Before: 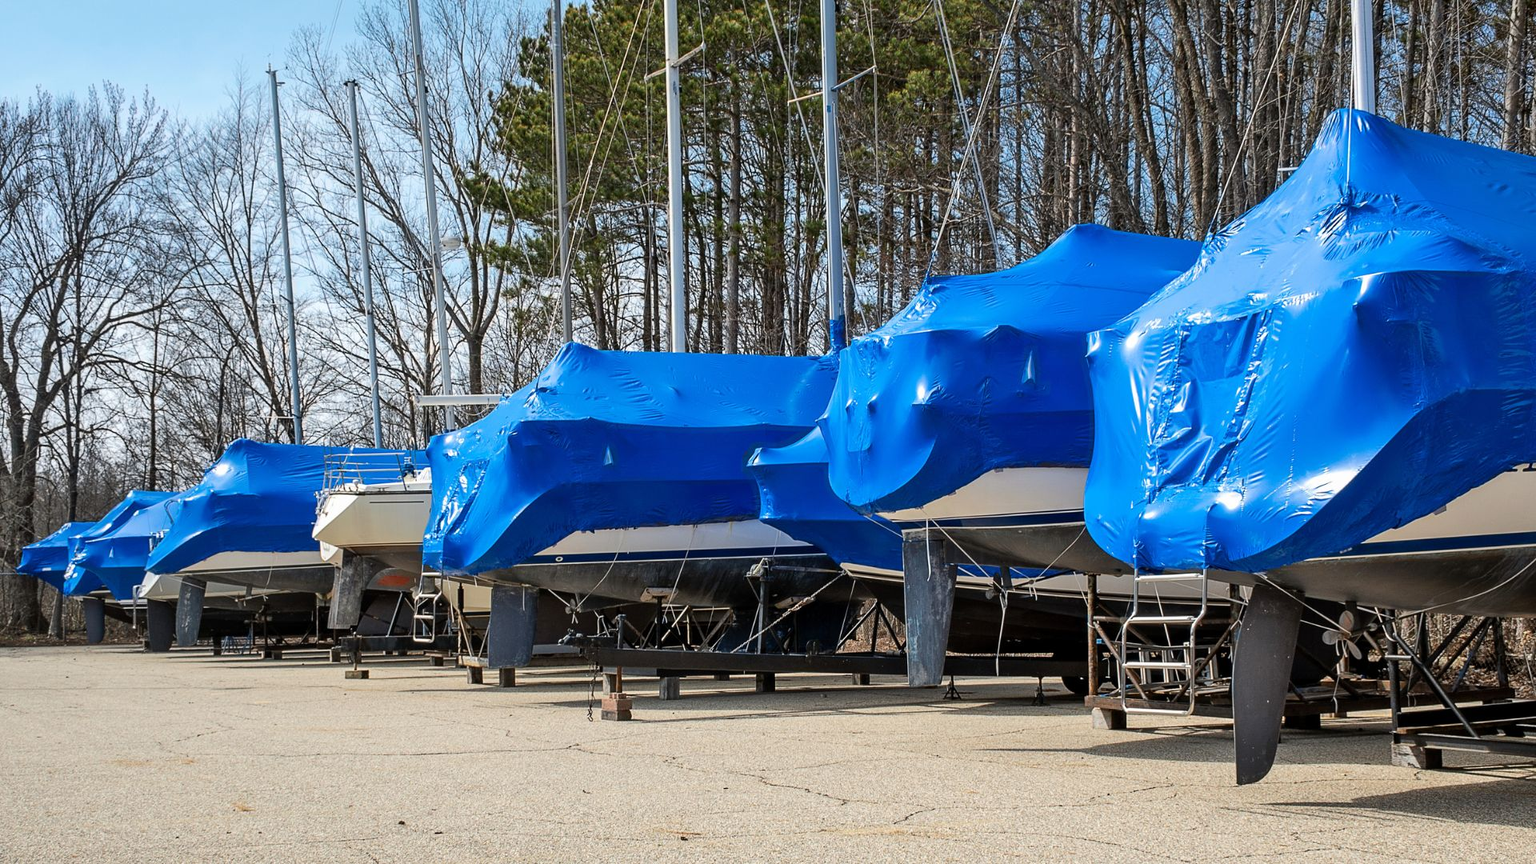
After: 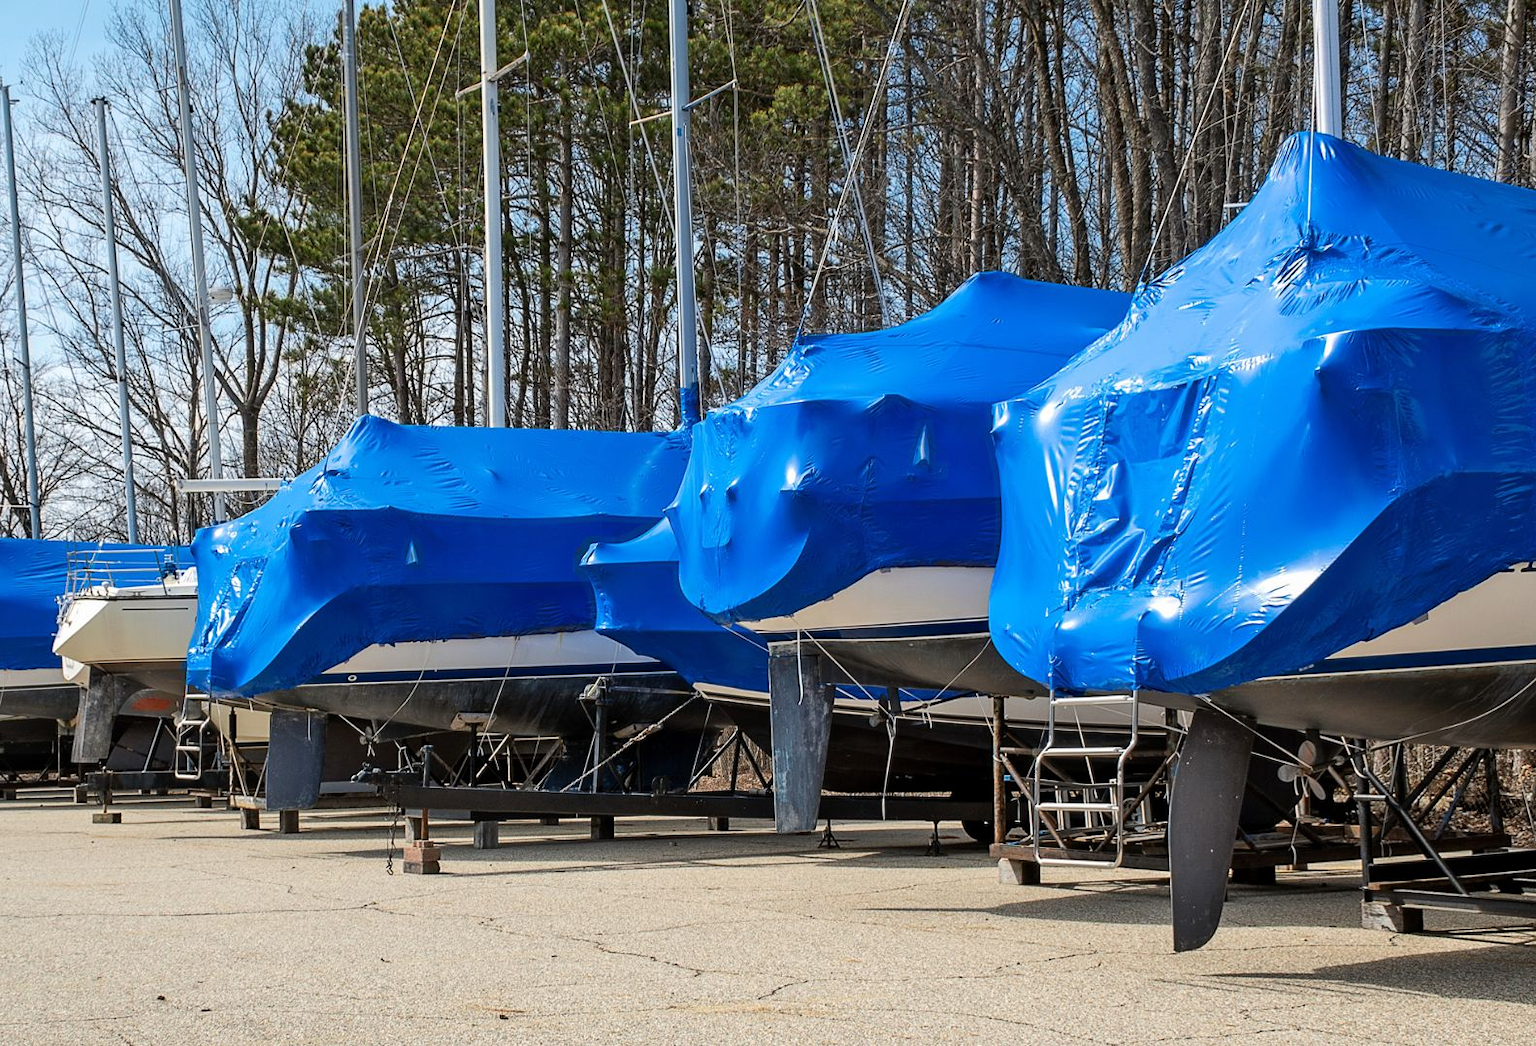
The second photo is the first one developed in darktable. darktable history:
crop: left 17.526%, bottom 0.04%
